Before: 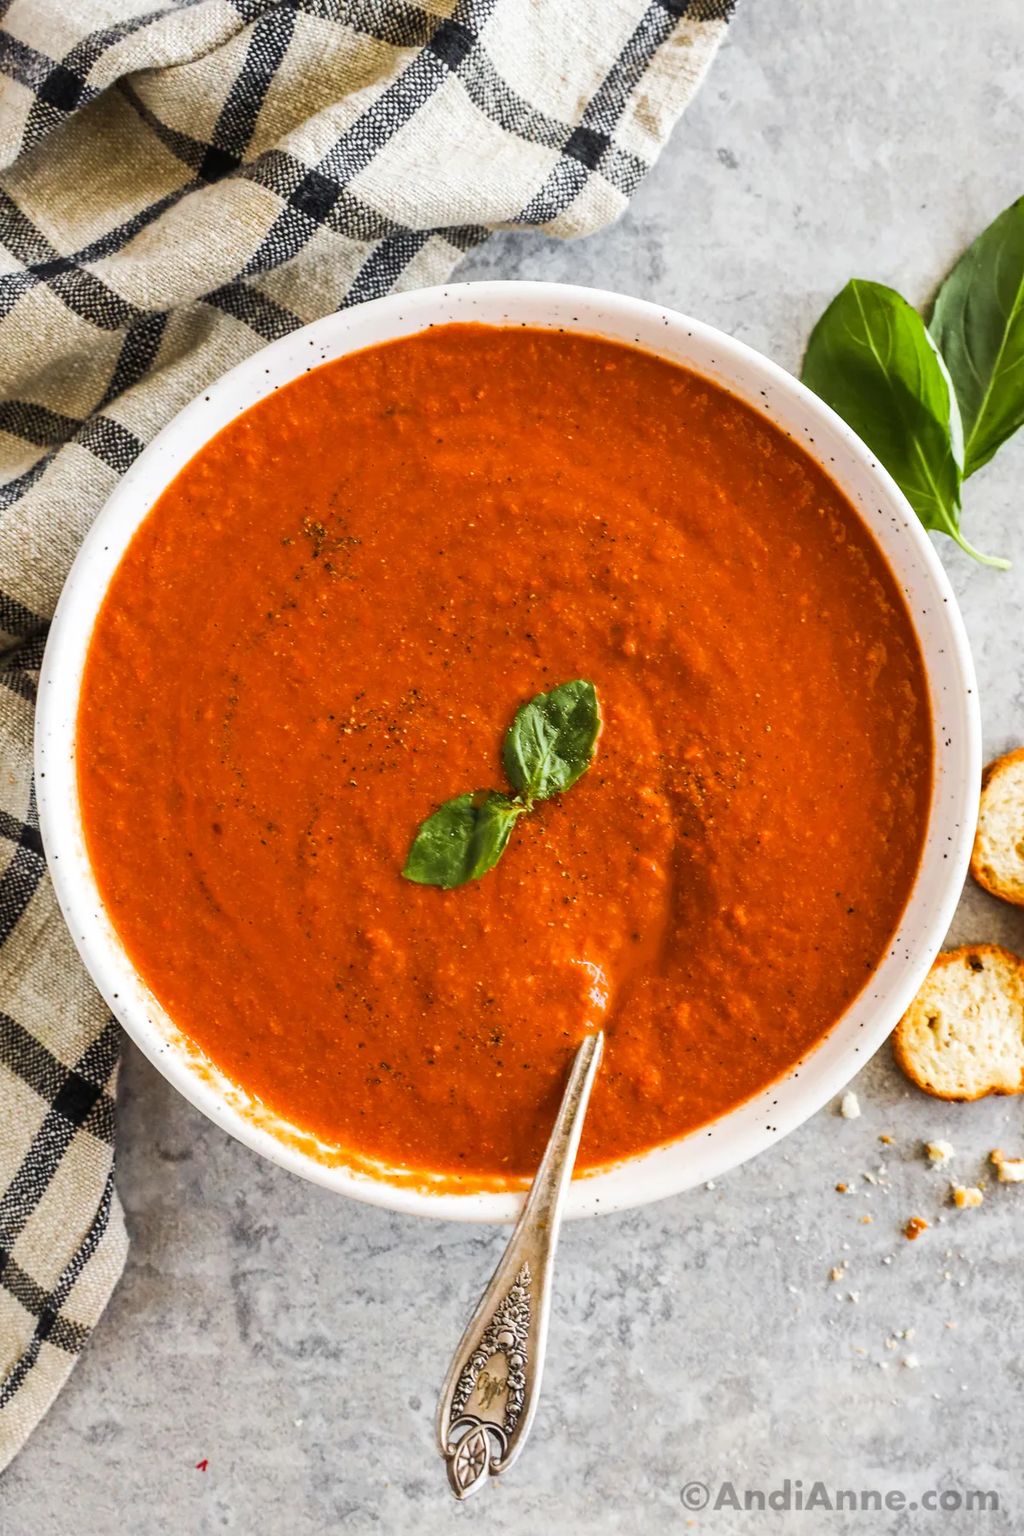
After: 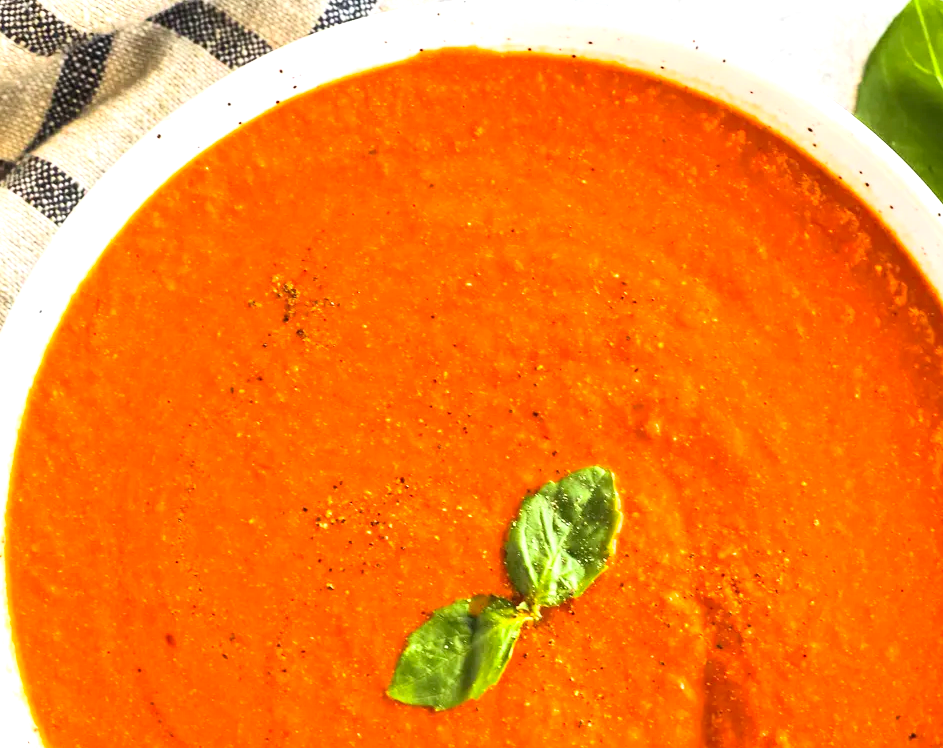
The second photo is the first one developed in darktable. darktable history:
exposure: black level correction 0, exposure 1 EV, compensate exposure bias true, compensate highlight preservation false
crop: left 7.036%, top 18.398%, right 14.379%, bottom 40.043%
contrast brightness saturation: contrast 0.2, brightness 0.16, saturation 0.22
